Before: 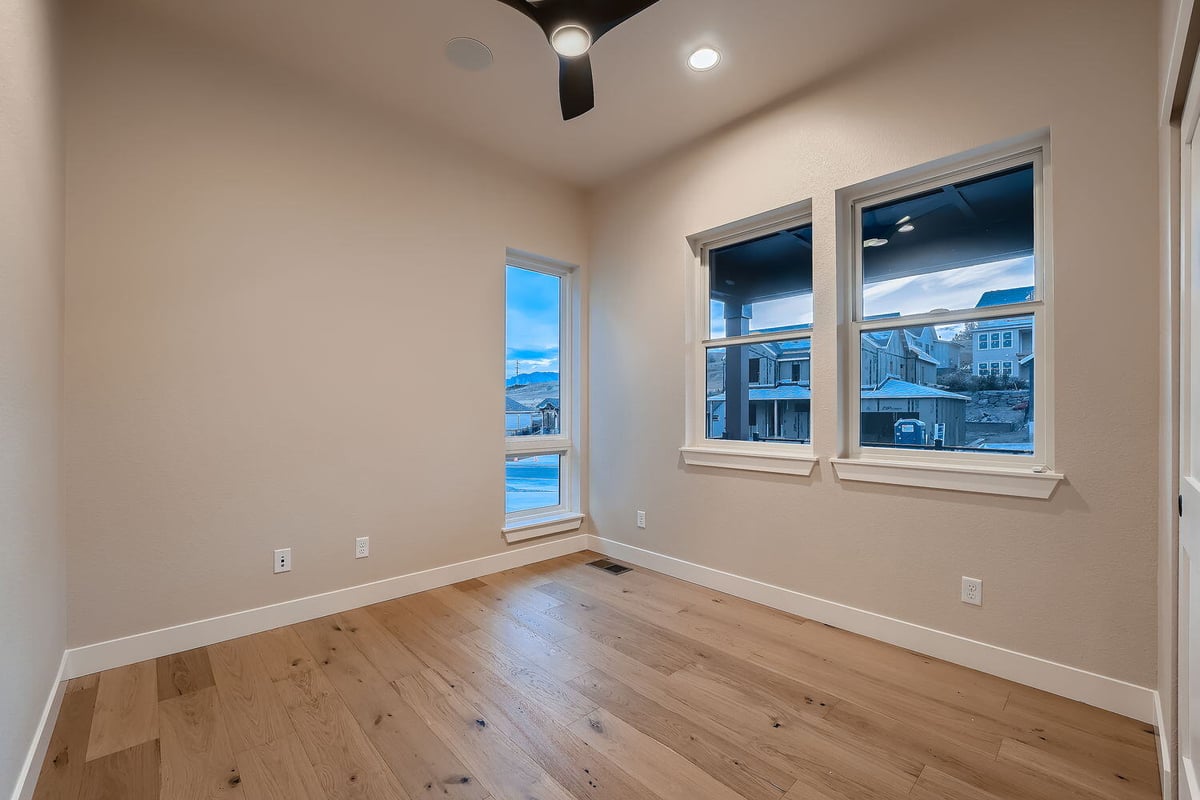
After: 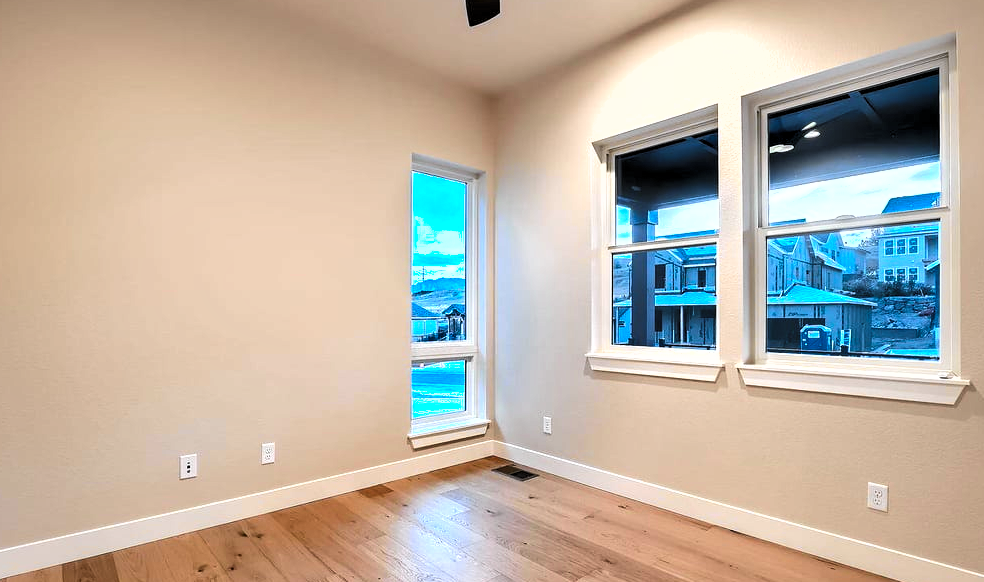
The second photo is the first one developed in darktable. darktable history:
white balance: red 0.98, blue 1.034
exposure: black level correction 0, exposure 1.1 EV, compensate exposure bias true, compensate highlight preservation false
shadows and highlights: low approximation 0.01, soften with gaussian
base curve: exposure shift 0, preserve colors none
tone curve: curves: ch0 [(0, 0.019) (0.066, 0.043) (0.189, 0.182) (0.368, 0.407) (0.501, 0.564) (0.677, 0.729) (0.851, 0.861) (0.997, 0.959)]; ch1 [(0, 0) (0.187, 0.121) (0.388, 0.346) (0.437, 0.409) (0.474, 0.472) (0.499, 0.501) (0.514, 0.515) (0.542, 0.557) (0.645, 0.686) (0.812, 0.856) (1, 1)]; ch2 [(0, 0) (0.246, 0.214) (0.421, 0.427) (0.459, 0.484) (0.5, 0.504) (0.518, 0.523) (0.529, 0.548) (0.56, 0.576) (0.607, 0.63) (0.744, 0.734) (0.867, 0.821) (0.993, 0.889)], color space Lab, independent channels, preserve colors none
levels: levels [0.116, 0.574, 1]
crop: left 7.856%, top 11.836%, right 10.12%, bottom 15.387%
